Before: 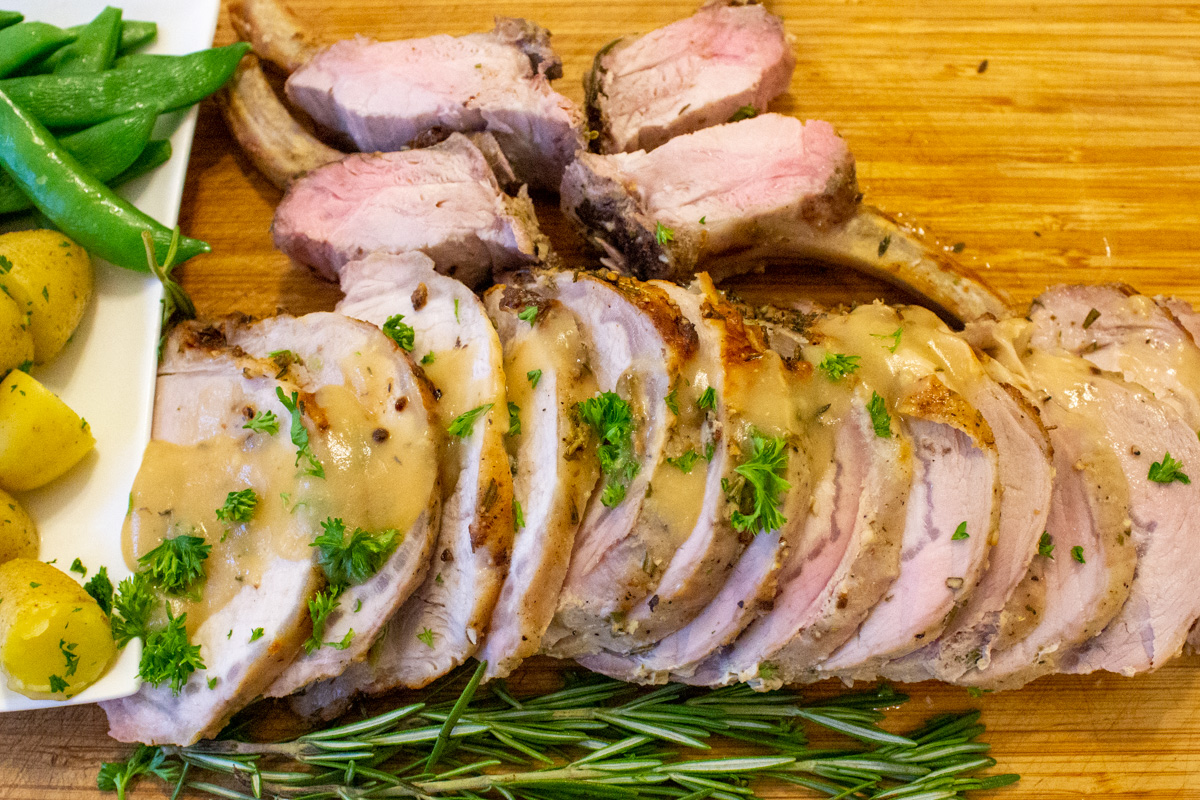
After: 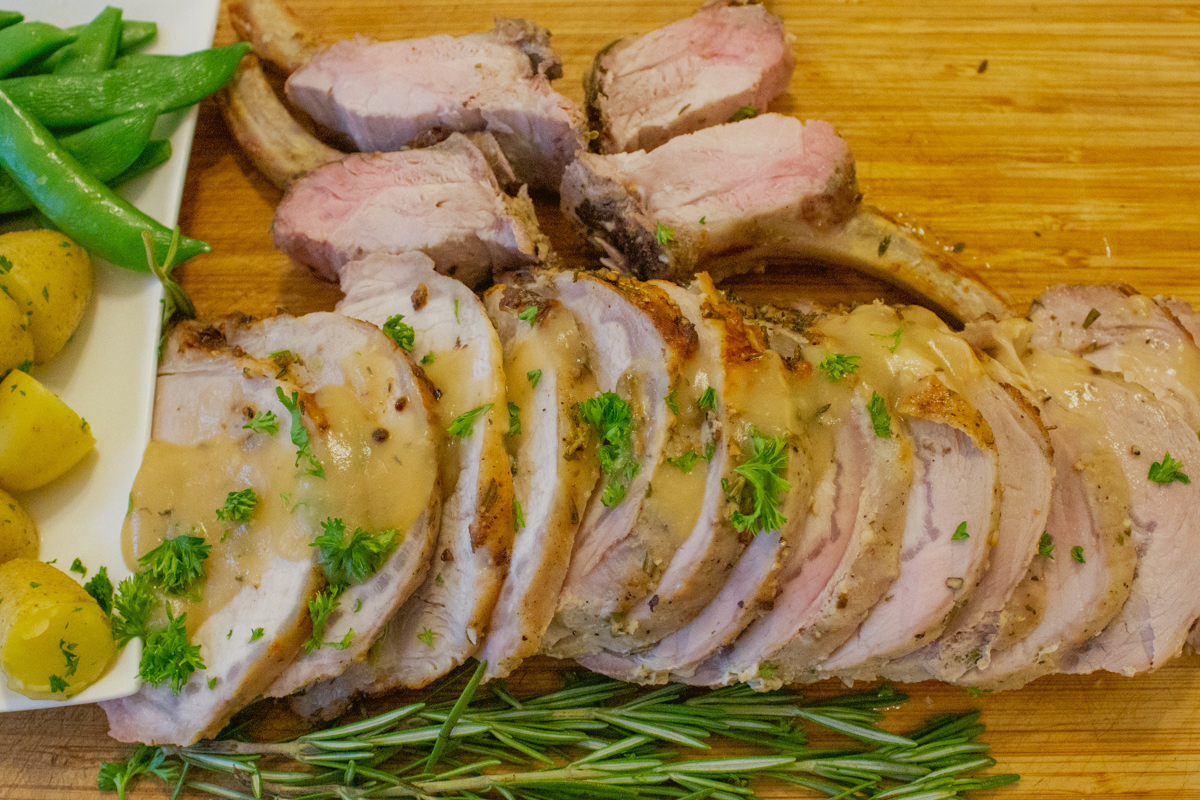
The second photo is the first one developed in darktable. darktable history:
color balance: mode lift, gamma, gain (sRGB), lift [1.04, 1, 1, 0.97], gamma [1.01, 1, 1, 0.97], gain [0.96, 1, 1, 0.97]
tone equalizer: -8 EV 0.25 EV, -7 EV 0.417 EV, -6 EV 0.417 EV, -5 EV 0.25 EV, -3 EV -0.25 EV, -2 EV -0.417 EV, -1 EV -0.417 EV, +0 EV -0.25 EV, edges refinement/feathering 500, mask exposure compensation -1.57 EV, preserve details guided filter
